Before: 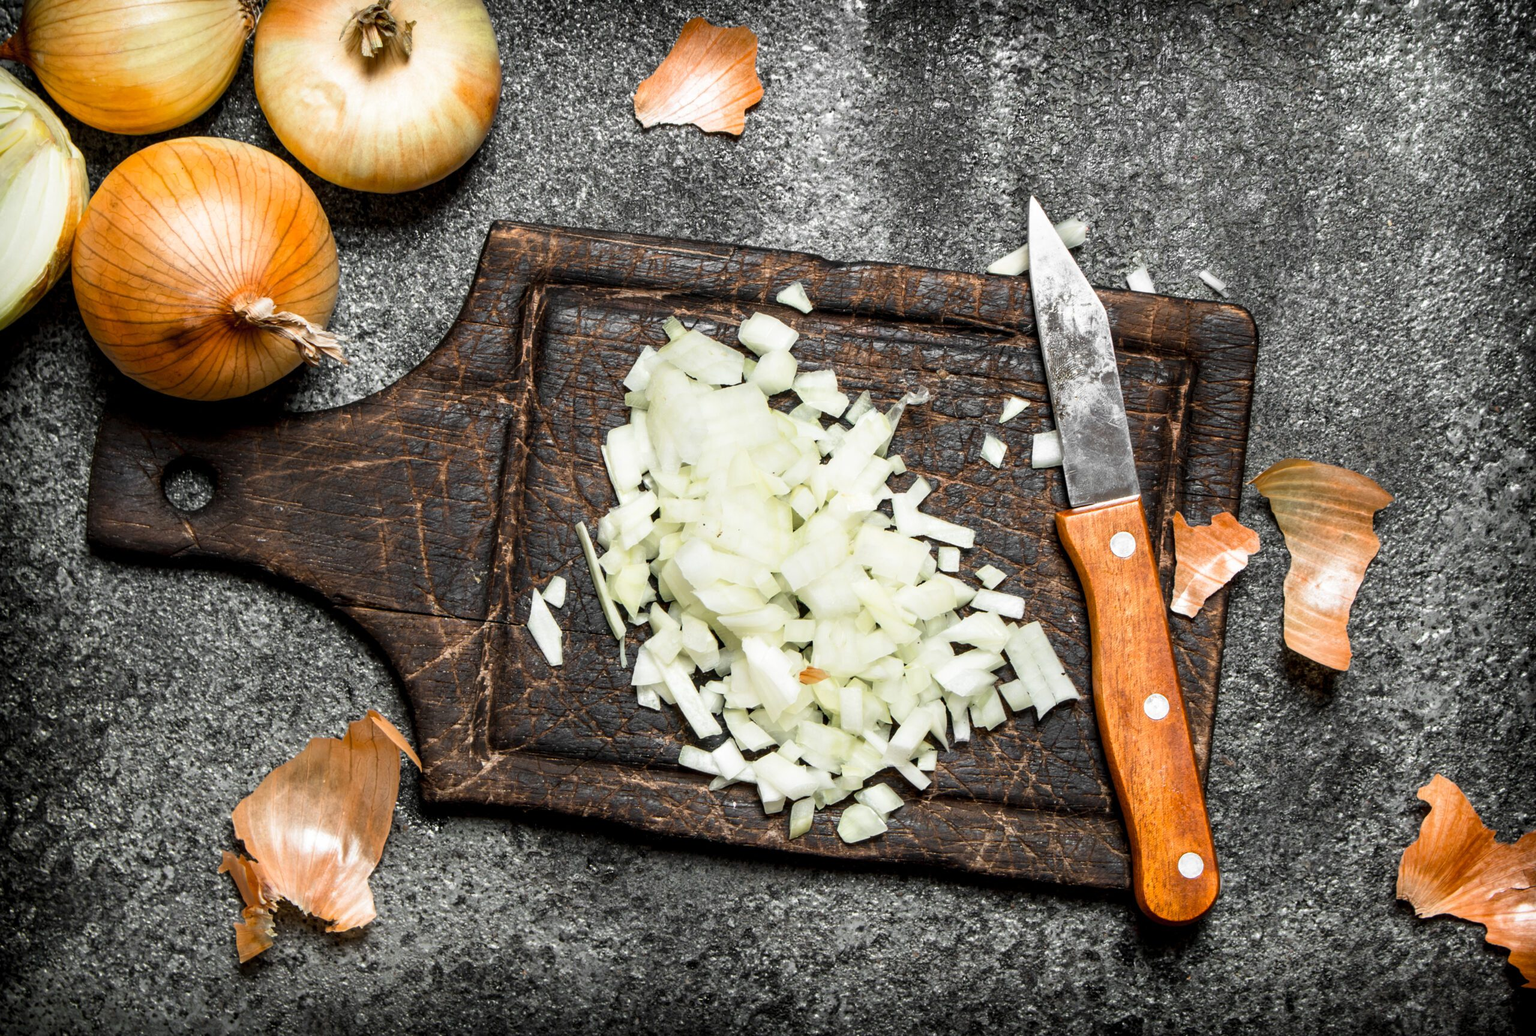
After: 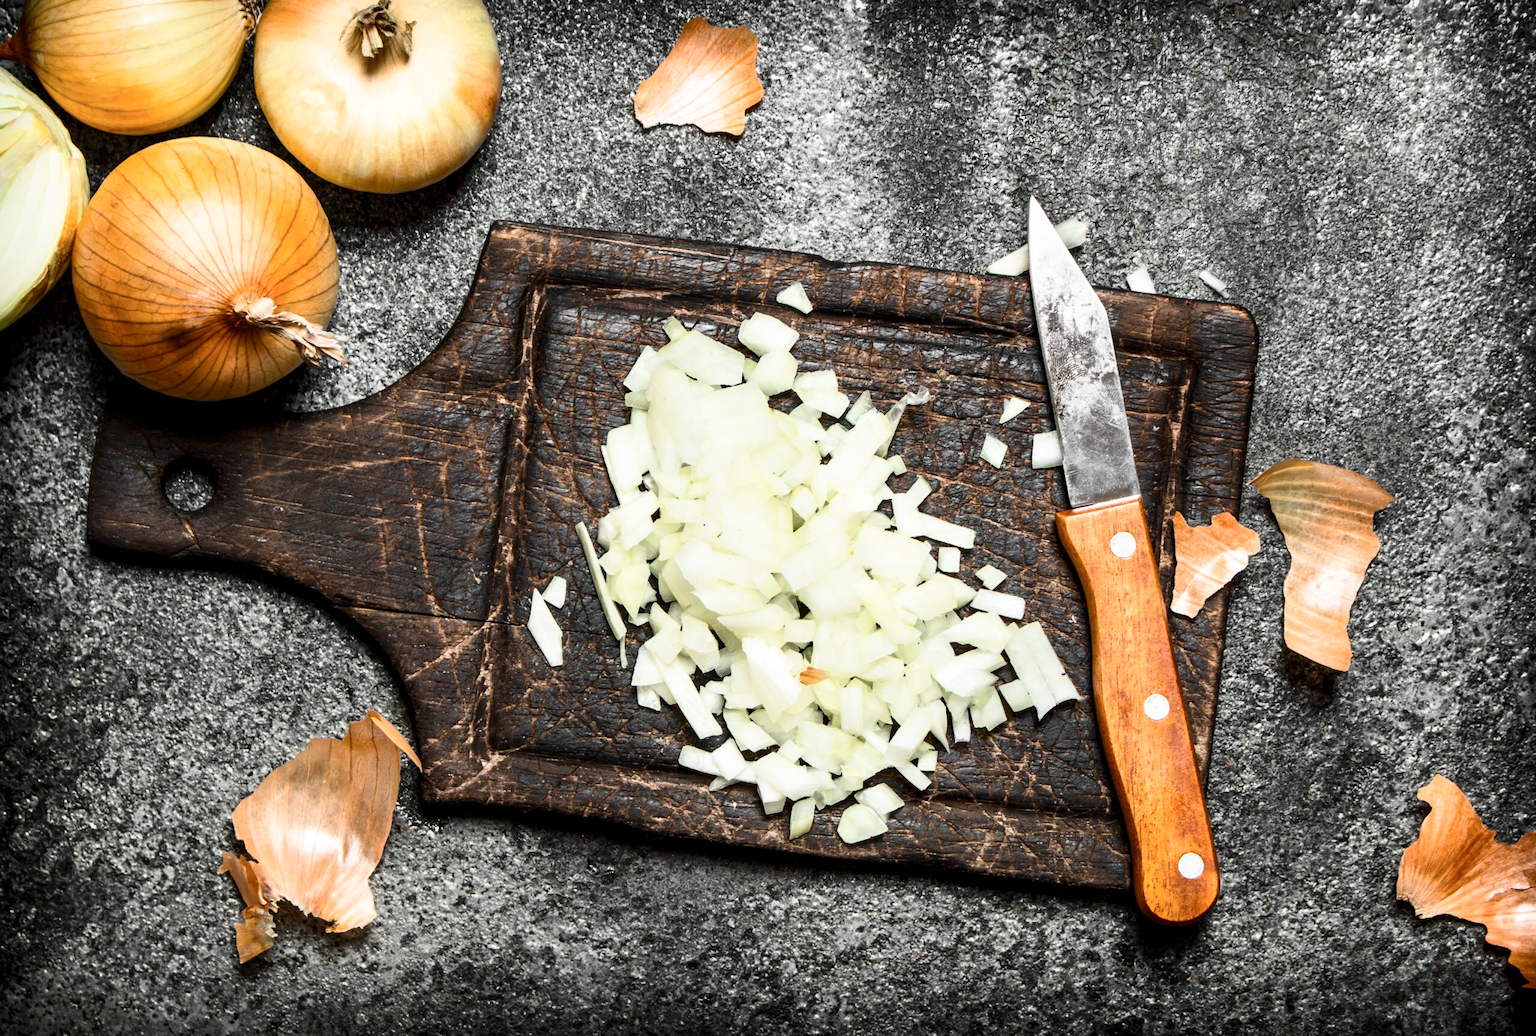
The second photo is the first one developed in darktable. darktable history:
color zones: curves: ch0 [(0, 0.5) (0.143, 0.5) (0.286, 0.5) (0.429, 0.5) (0.571, 0.5) (0.714, 0.476) (0.857, 0.5) (1, 0.5)]; ch2 [(0, 0.5) (0.143, 0.5) (0.286, 0.5) (0.429, 0.5) (0.571, 0.5) (0.714, 0.487) (0.857, 0.5) (1, 0.5)]
contrast brightness saturation: contrast 0.238, brightness 0.09
